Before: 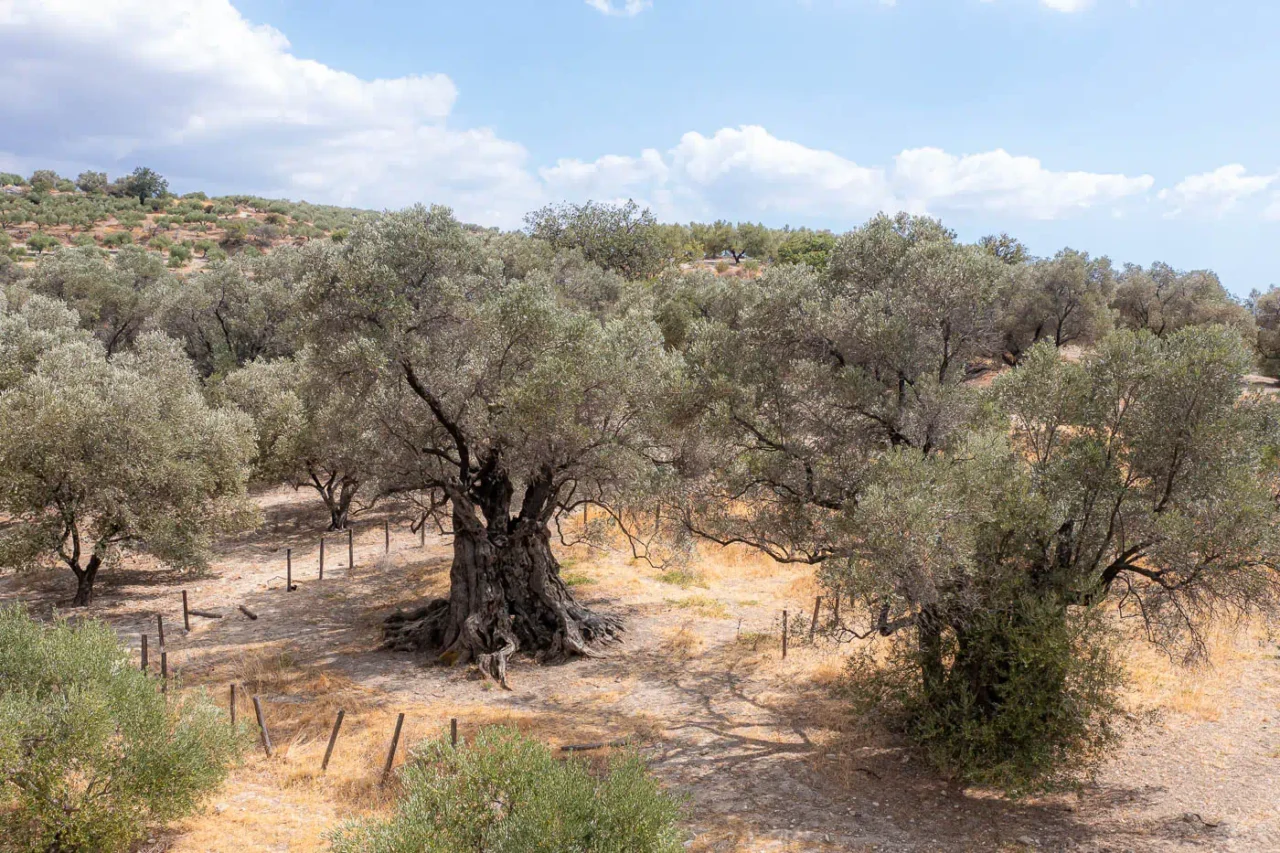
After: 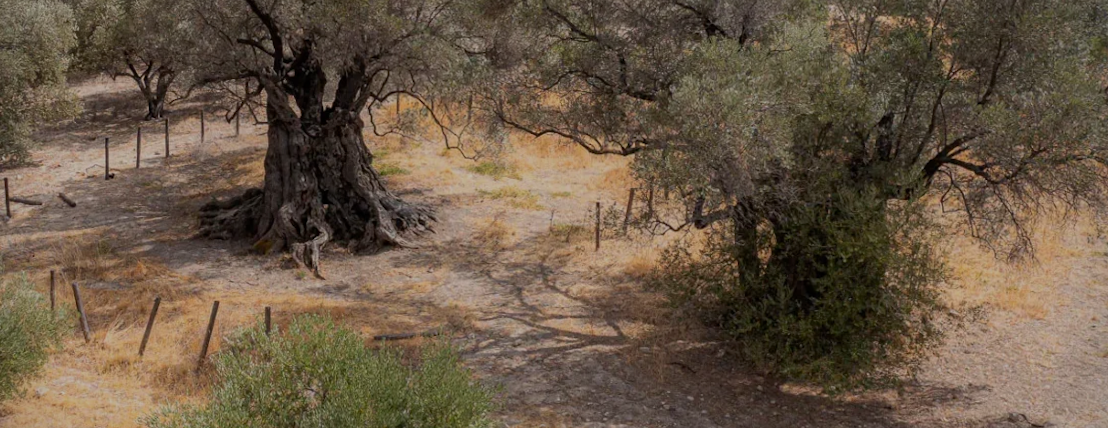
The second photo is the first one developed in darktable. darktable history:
exposure: exposure -0.582 EV, compensate highlight preservation false
vignetting: fall-off start 92.6%, brightness -0.52, saturation -0.51, center (-0.012, 0)
rotate and perspective: lens shift (horizontal) -0.055, automatic cropping off
shadows and highlights: radius 121.13, shadows 21.4, white point adjustment -9.72, highlights -14.39, soften with gaussian
crop and rotate: left 13.306%, top 48.129%, bottom 2.928%
